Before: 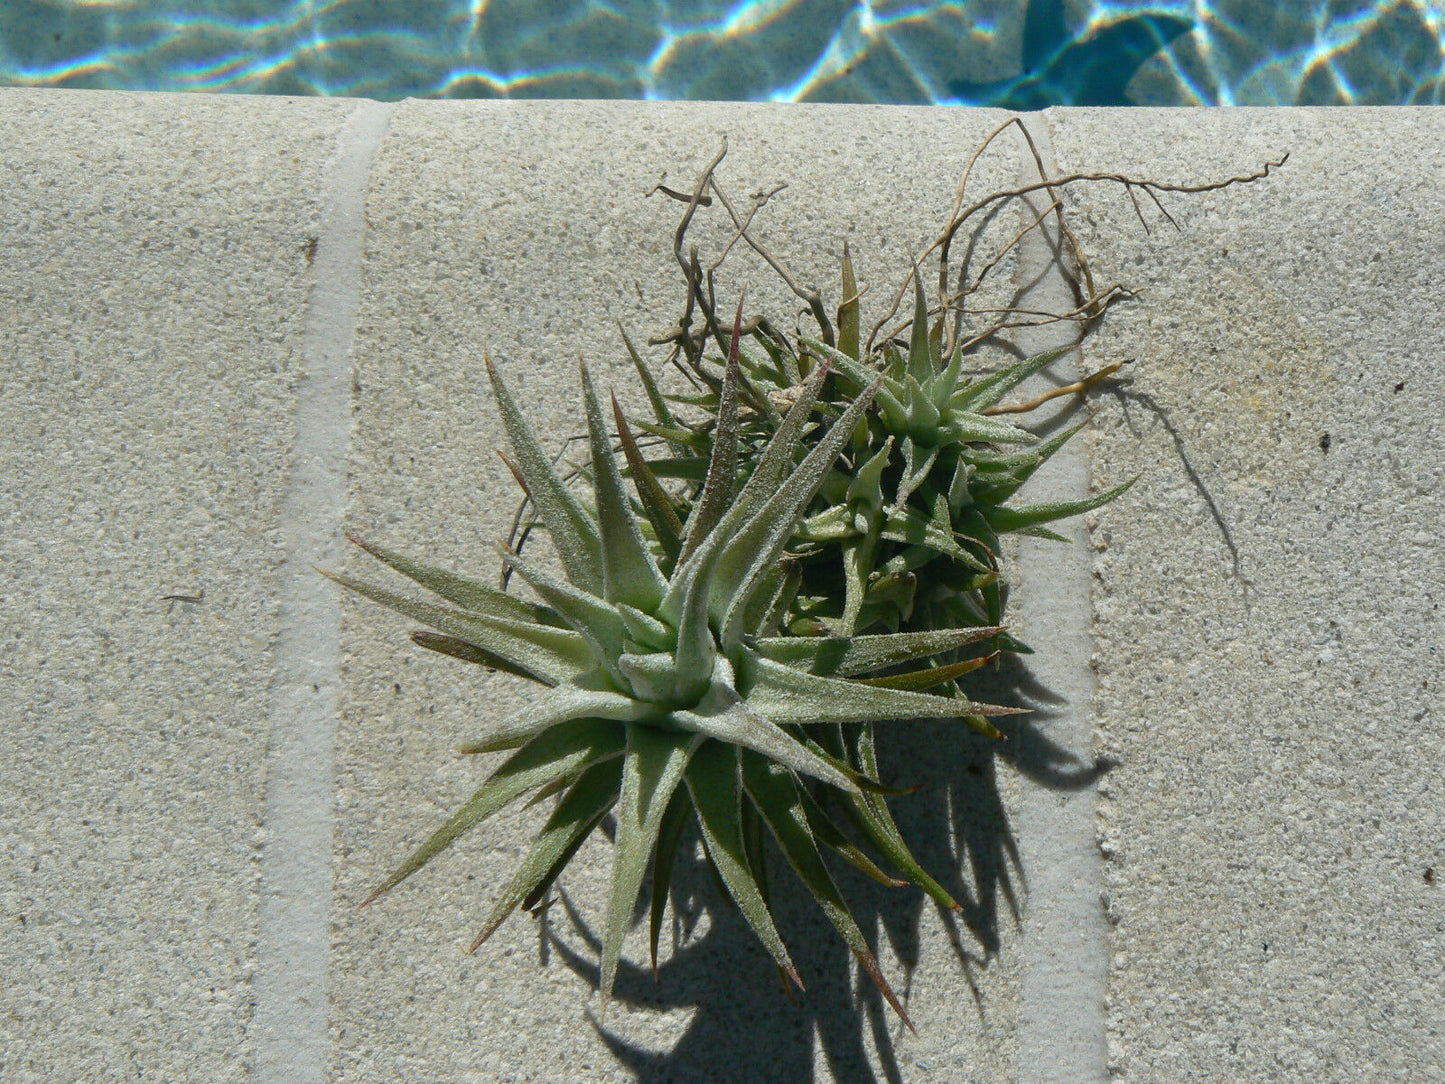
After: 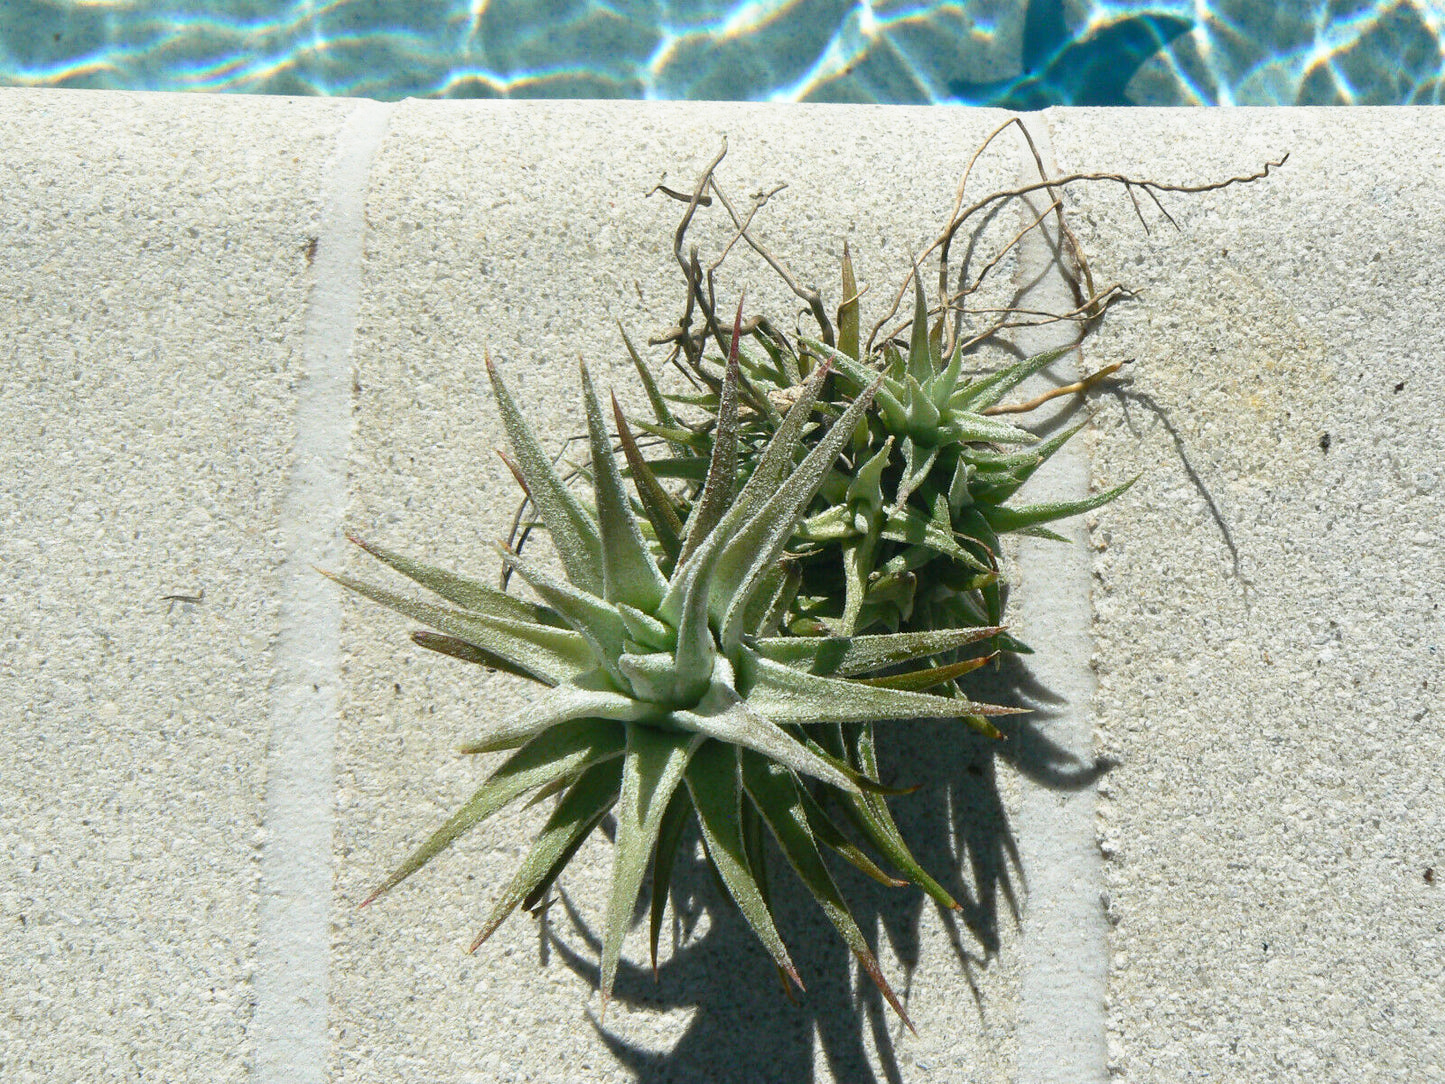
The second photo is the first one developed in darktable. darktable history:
base curve: curves: ch0 [(0, 0) (0.557, 0.834) (1, 1)], preserve colors none
tone equalizer: edges refinement/feathering 500, mask exposure compensation -1.57 EV, preserve details no
